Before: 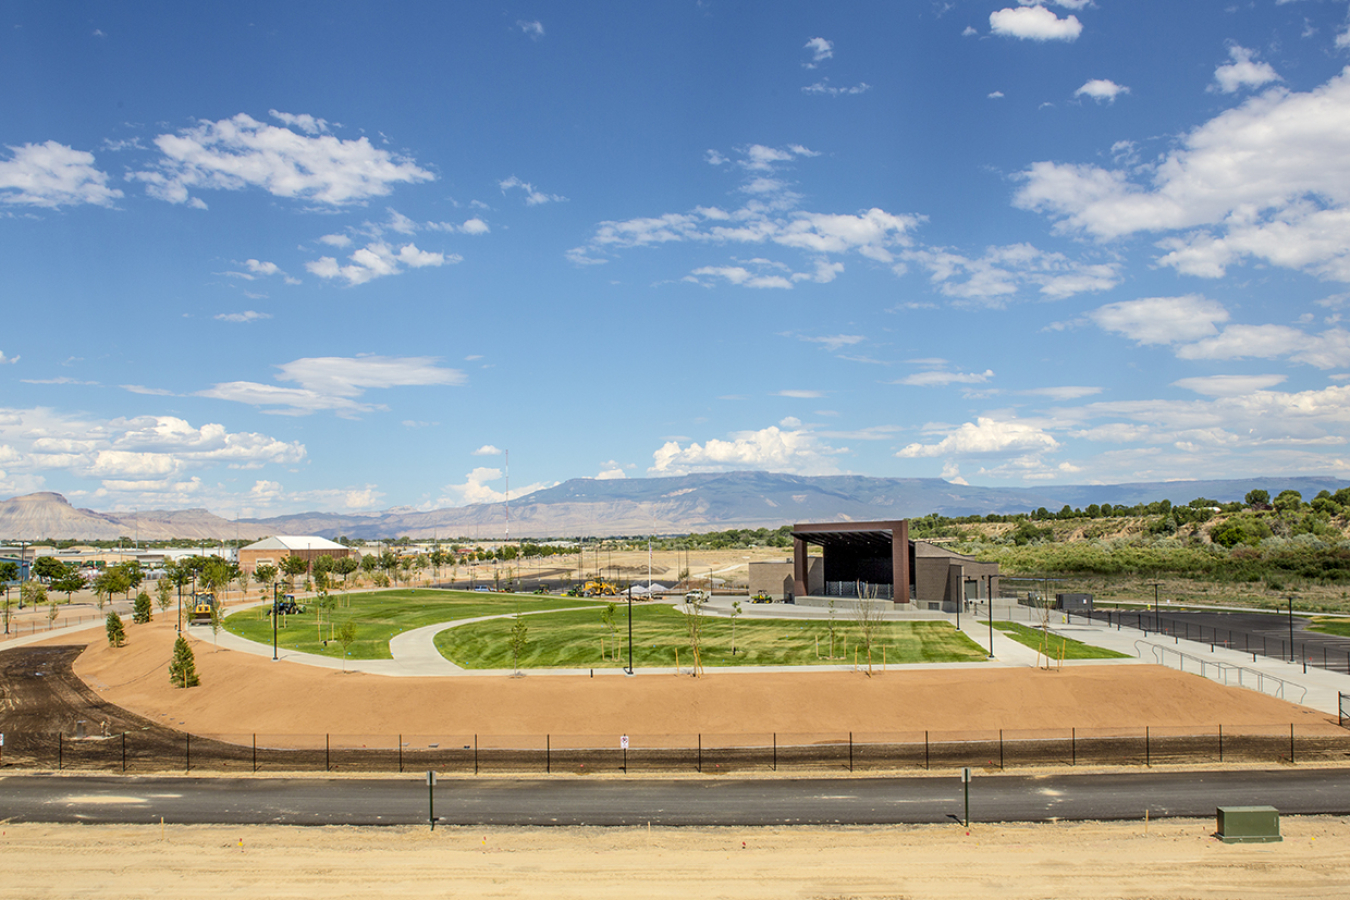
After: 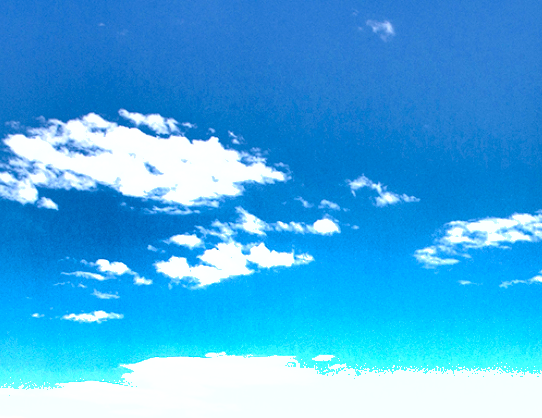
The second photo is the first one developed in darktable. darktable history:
shadows and highlights: shadows 24.72, highlights -79.55, soften with gaussian
color balance rgb: global offset › luminance -1.011%, perceptual saturation grading › global saturation 20%, perceptual saturation grading › highlights -24.835%, perceptual saturation grading › shadows 49.412%
crop and rotate: left 11.145%, top 0.093%, right 48.7%, bottom 53.41%
exposure: black level correction 0, exposure 1.199 EV, compensate exposure bias true, compensate highlight preservation false
